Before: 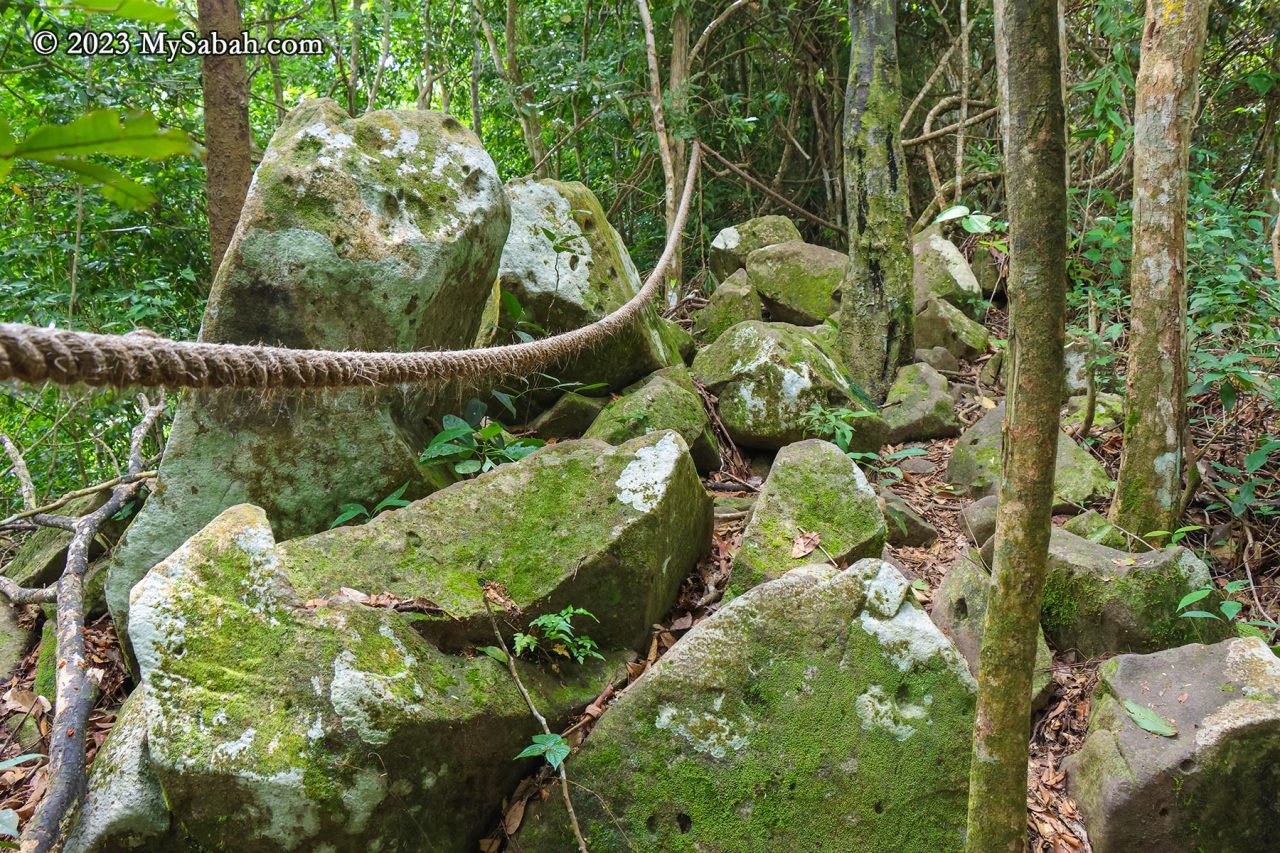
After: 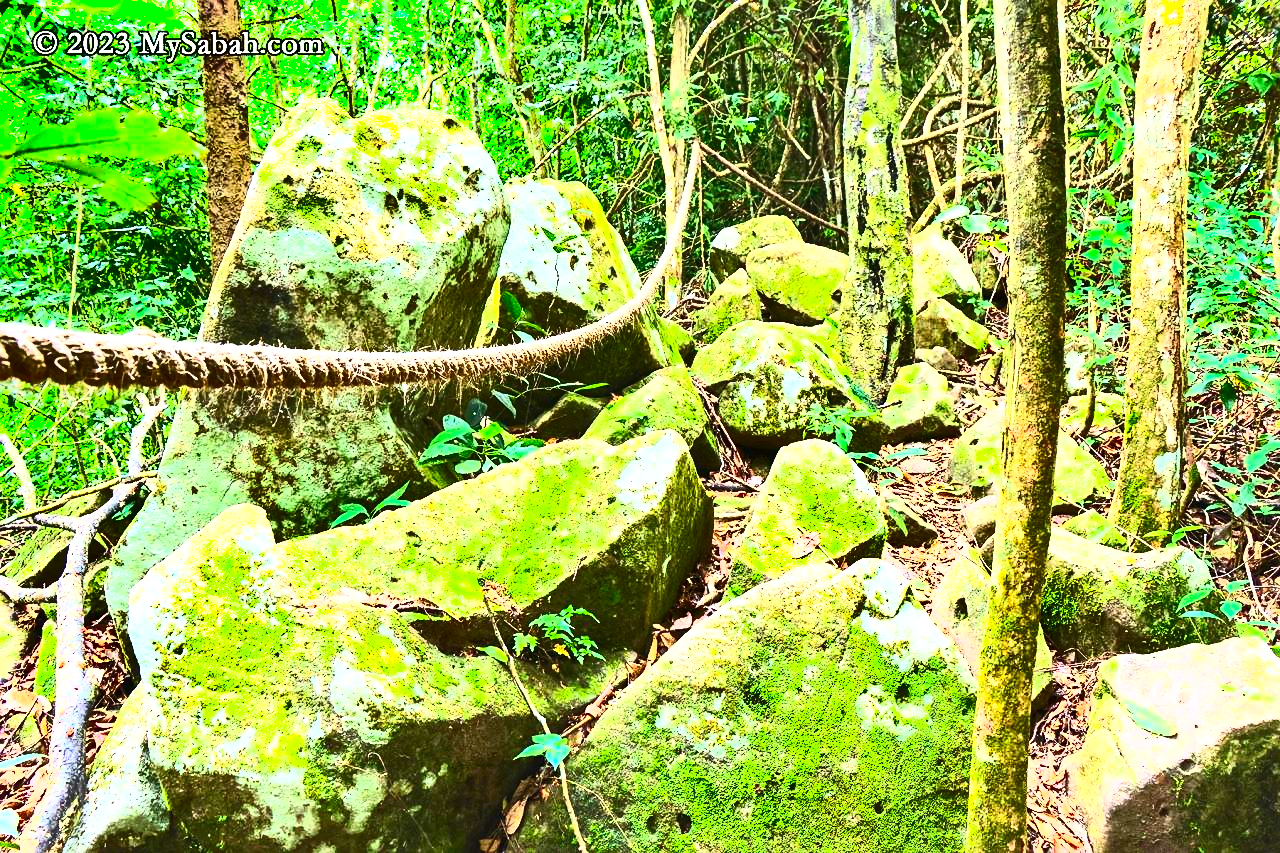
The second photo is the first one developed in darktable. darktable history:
sharpen: amount 0.21
contrast brightness saturation: contrast 0.846, brightness 0.581, saturation 0.593
shadows and highlights: radius 100.8, shadows 50.62, highlights -65.21, soften with gaussian
exposure: black level correction 0, exposure 1.096 EV, compensate exposure bias true, compensate highlight preservation false
local contrast: mode bilateral grid, contrast 20, coarseness 100, detail 150%, midtone range 0.2
